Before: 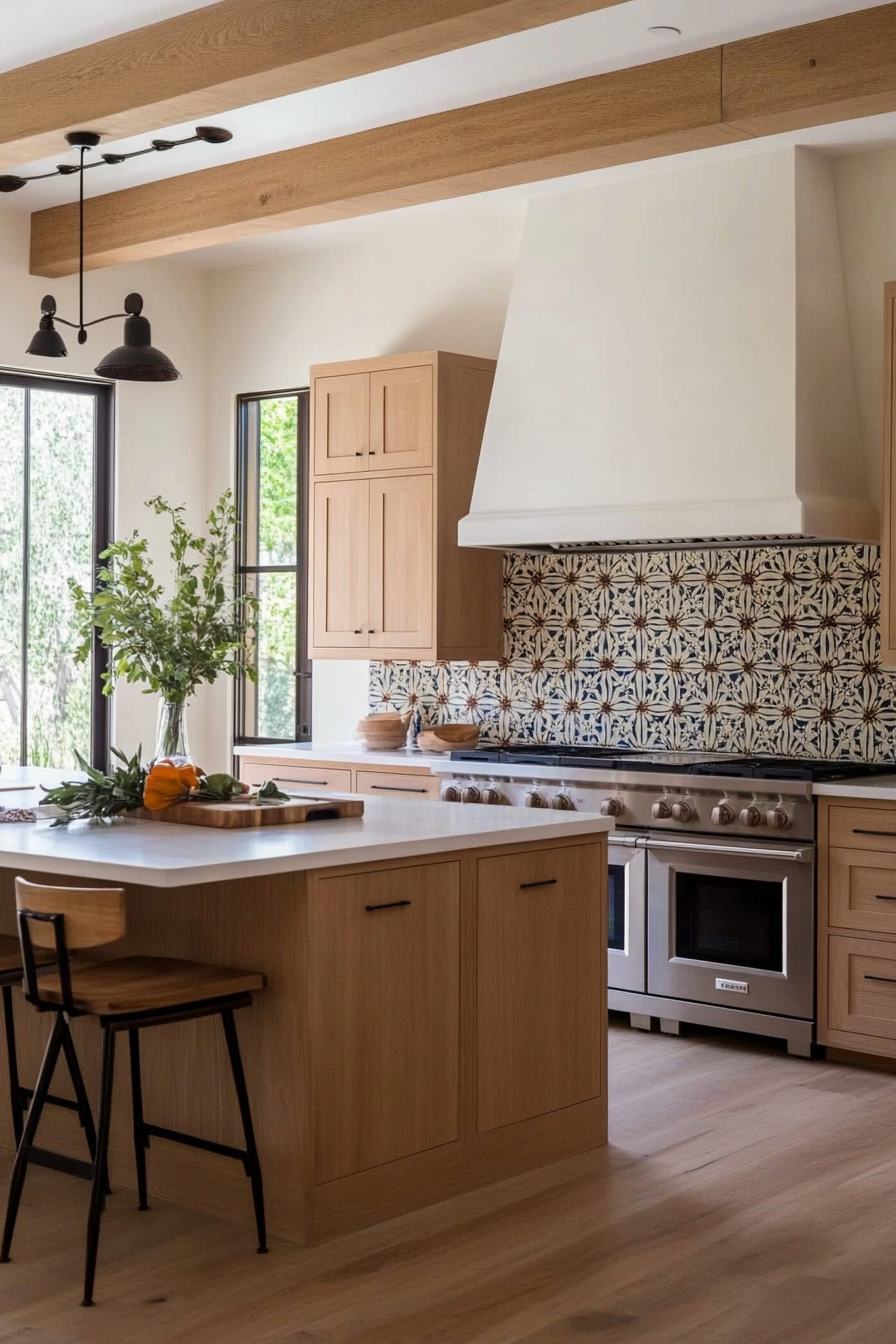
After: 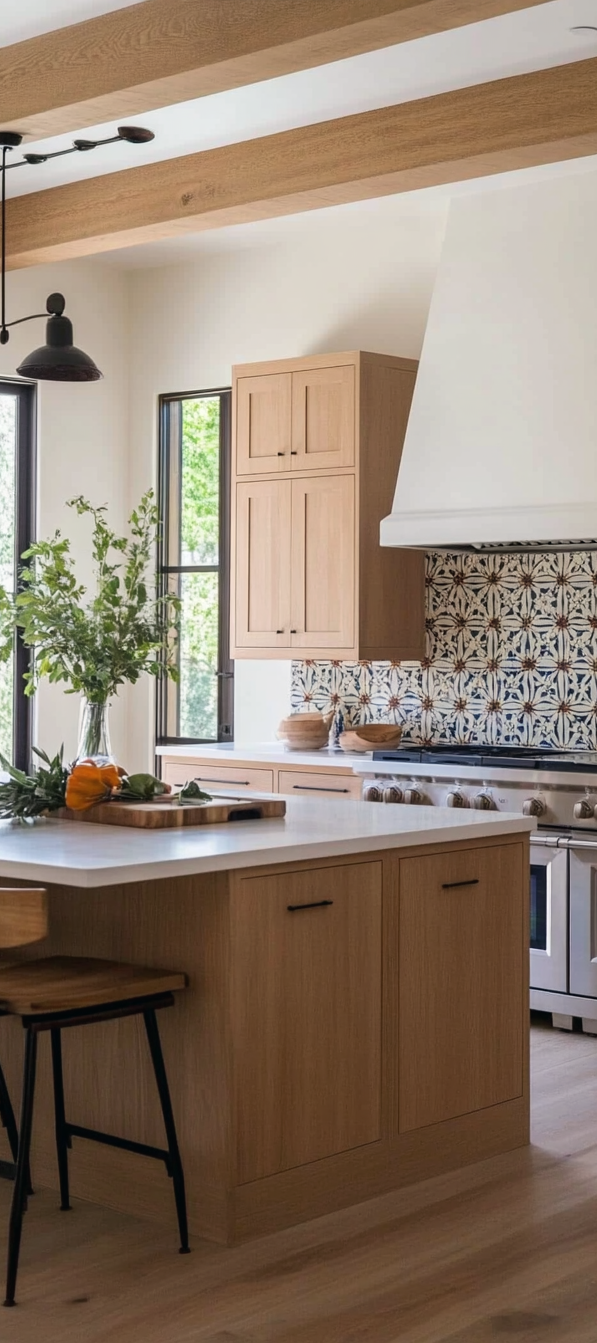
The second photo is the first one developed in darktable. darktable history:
color balance: mode lift, gamma, gain (sRGB), lift [1, 1, 1.022, 1.026]
crop and rotate: left 8.786%, right 24.548%
